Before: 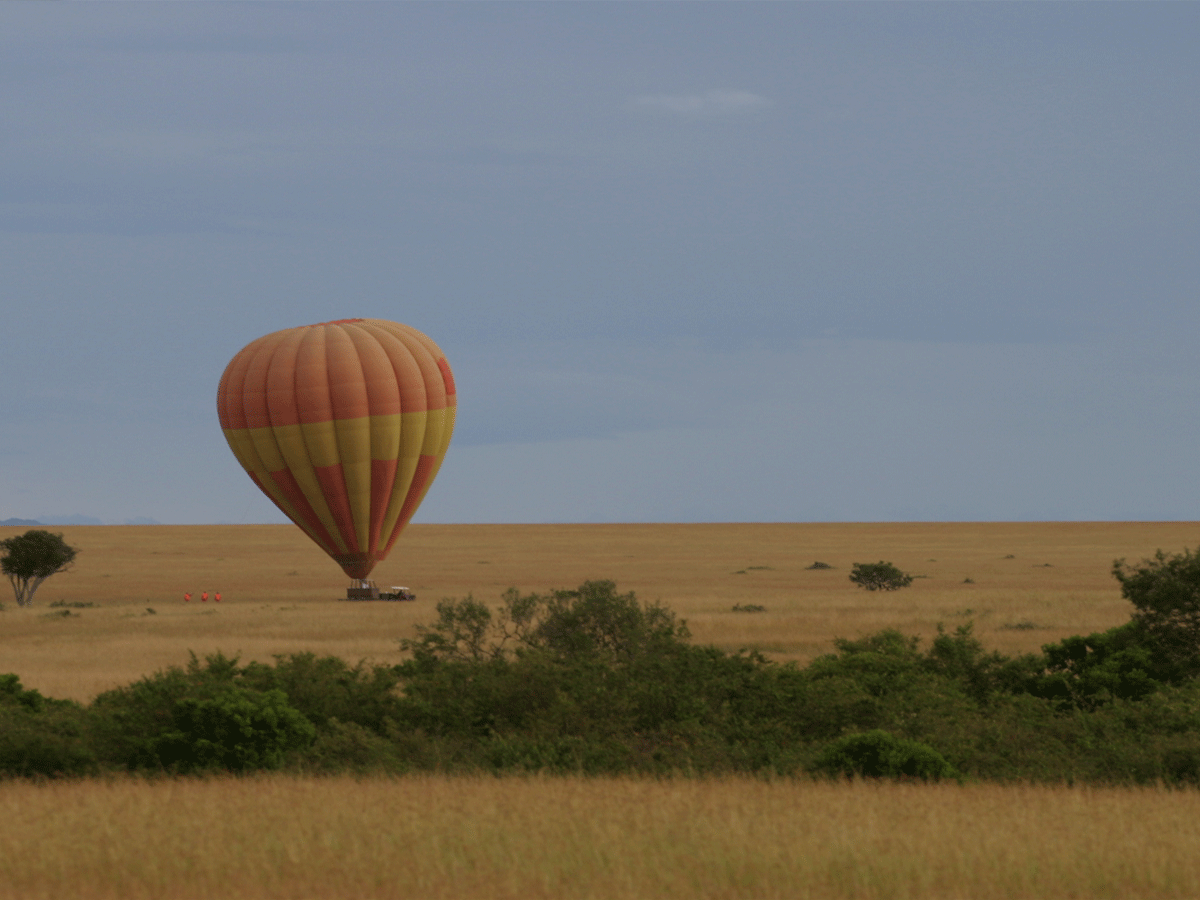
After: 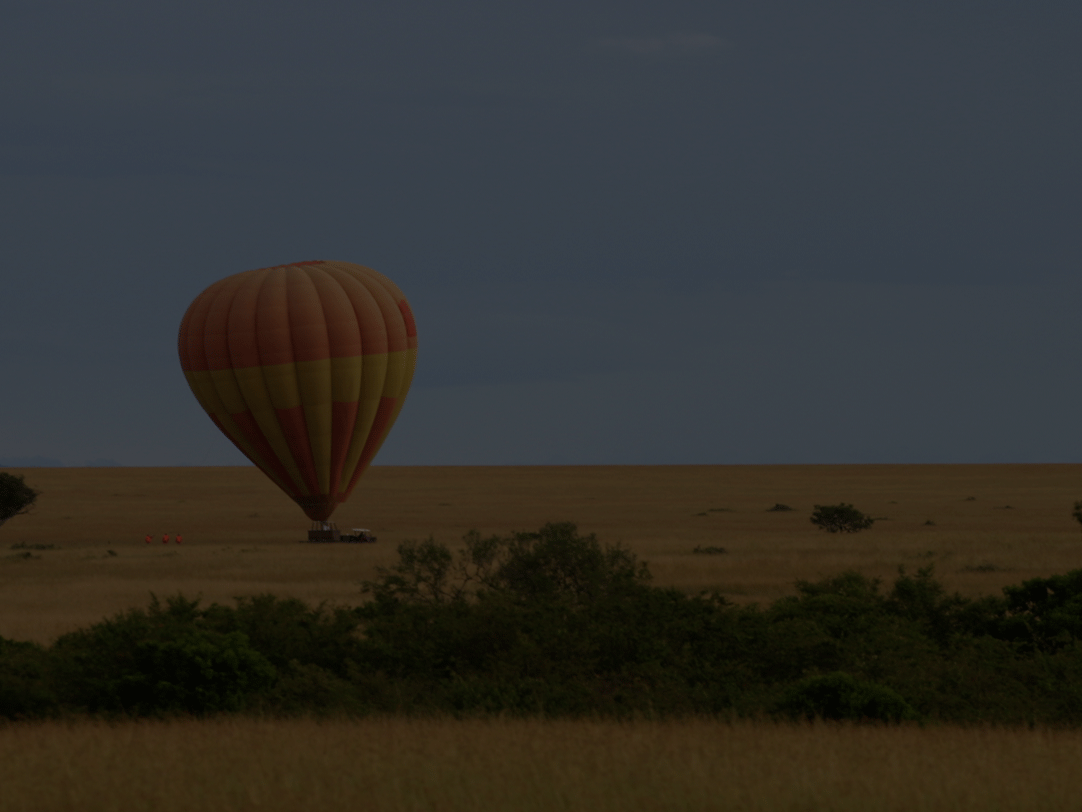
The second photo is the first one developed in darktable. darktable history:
exposure: exposure -2.376 EV, compensate exposure bias true, compensate highlight preservation false
crop: left 3.297%, top 6.497%, right 6.461%, bottom 3.244%
